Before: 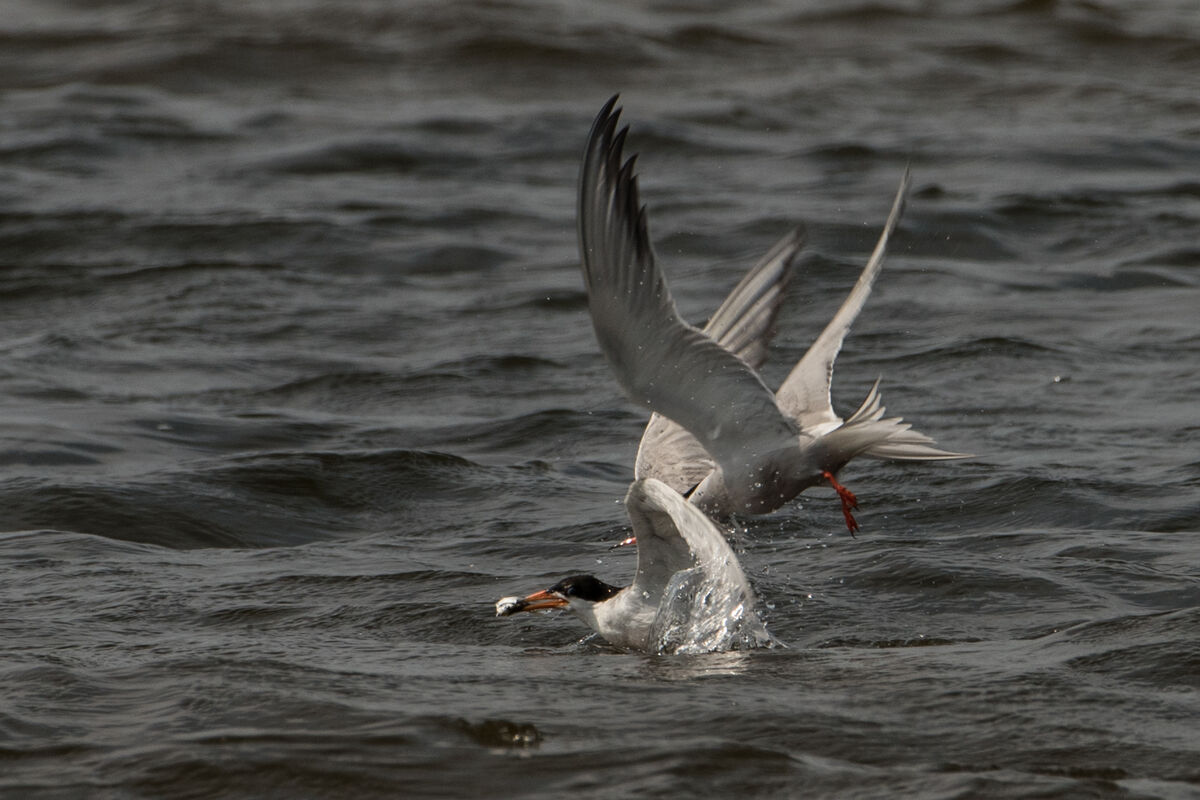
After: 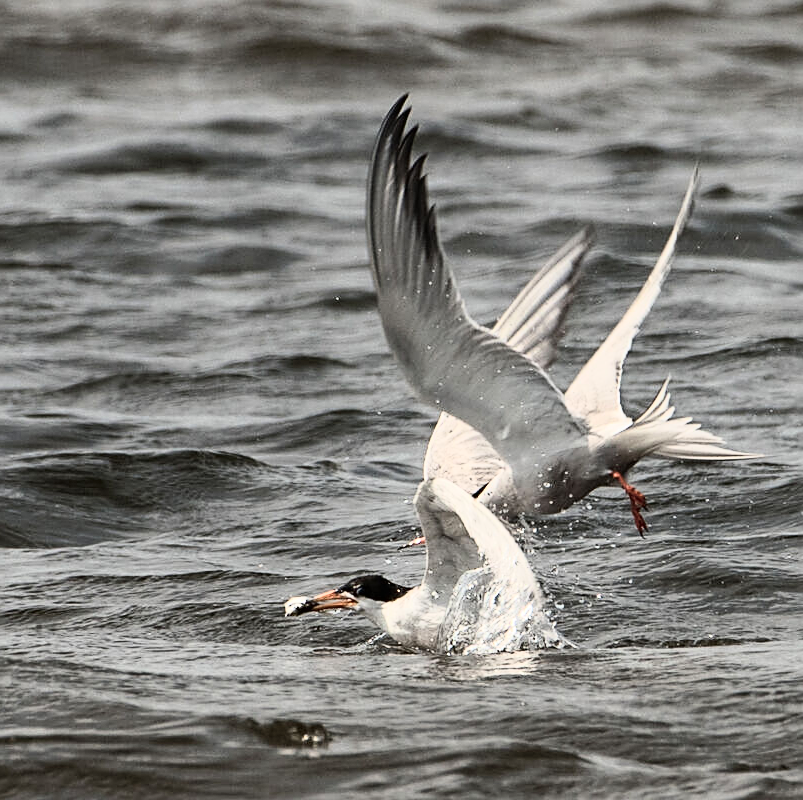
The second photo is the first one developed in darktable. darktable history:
local contrast: mode bilateral grid, contrast 99, coarseness 100, detail 95%, midtone range 0.2
tone curve: curves: ch0 [(0, 0) (0.003, 0.003) (0.011, 0.011) (0.025, 0.026) (0.044, 0.045) (0.069, 0.087) (0.1, 0.141) (0.136, 0.202) (0.177, 0.271) (0.224, 0.357) (0.277, 0.461) (0.335, 0.583) (0.399, 0.685) (0.468, 0.782) (0.543, 0.867) (0.623, 0.927) (0.709, 0.96) (0.801, 0.975) (0.898, 0.987) (1, 1)], color space Lab, independent channels, preserve colors none
crop and rotate: left 17.585%, right 15.464%
tone equalizer: edges refinement/feathering 500, mask exposure compensation -1.24 EV, preserve details no
sharpen: on, module defaults
